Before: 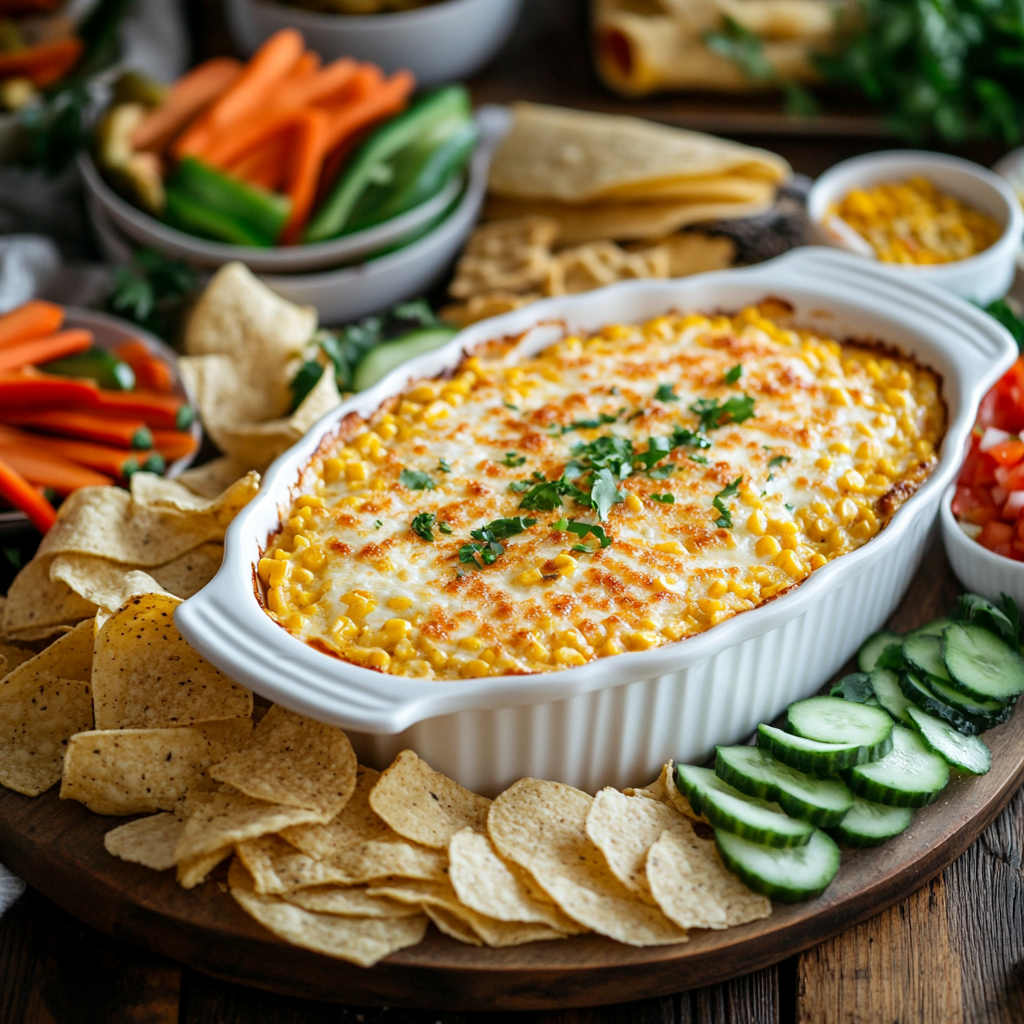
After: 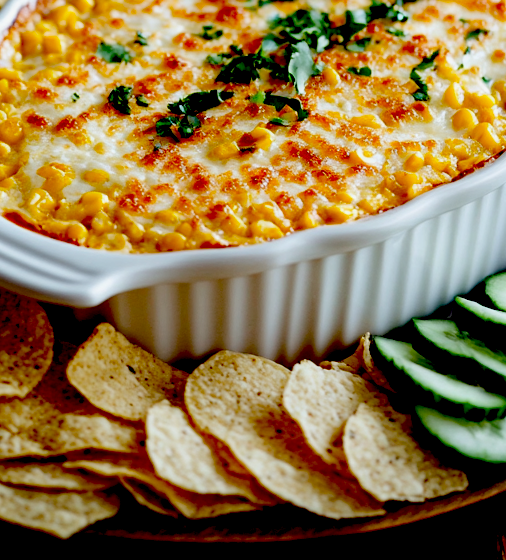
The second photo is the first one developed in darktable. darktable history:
exposure: black level correction 0.1, exposure -0.092 EV, compensate highlight preservation false
crop: left 29.672%, top 41.786%, right 20.851%, bottom 3.487%
